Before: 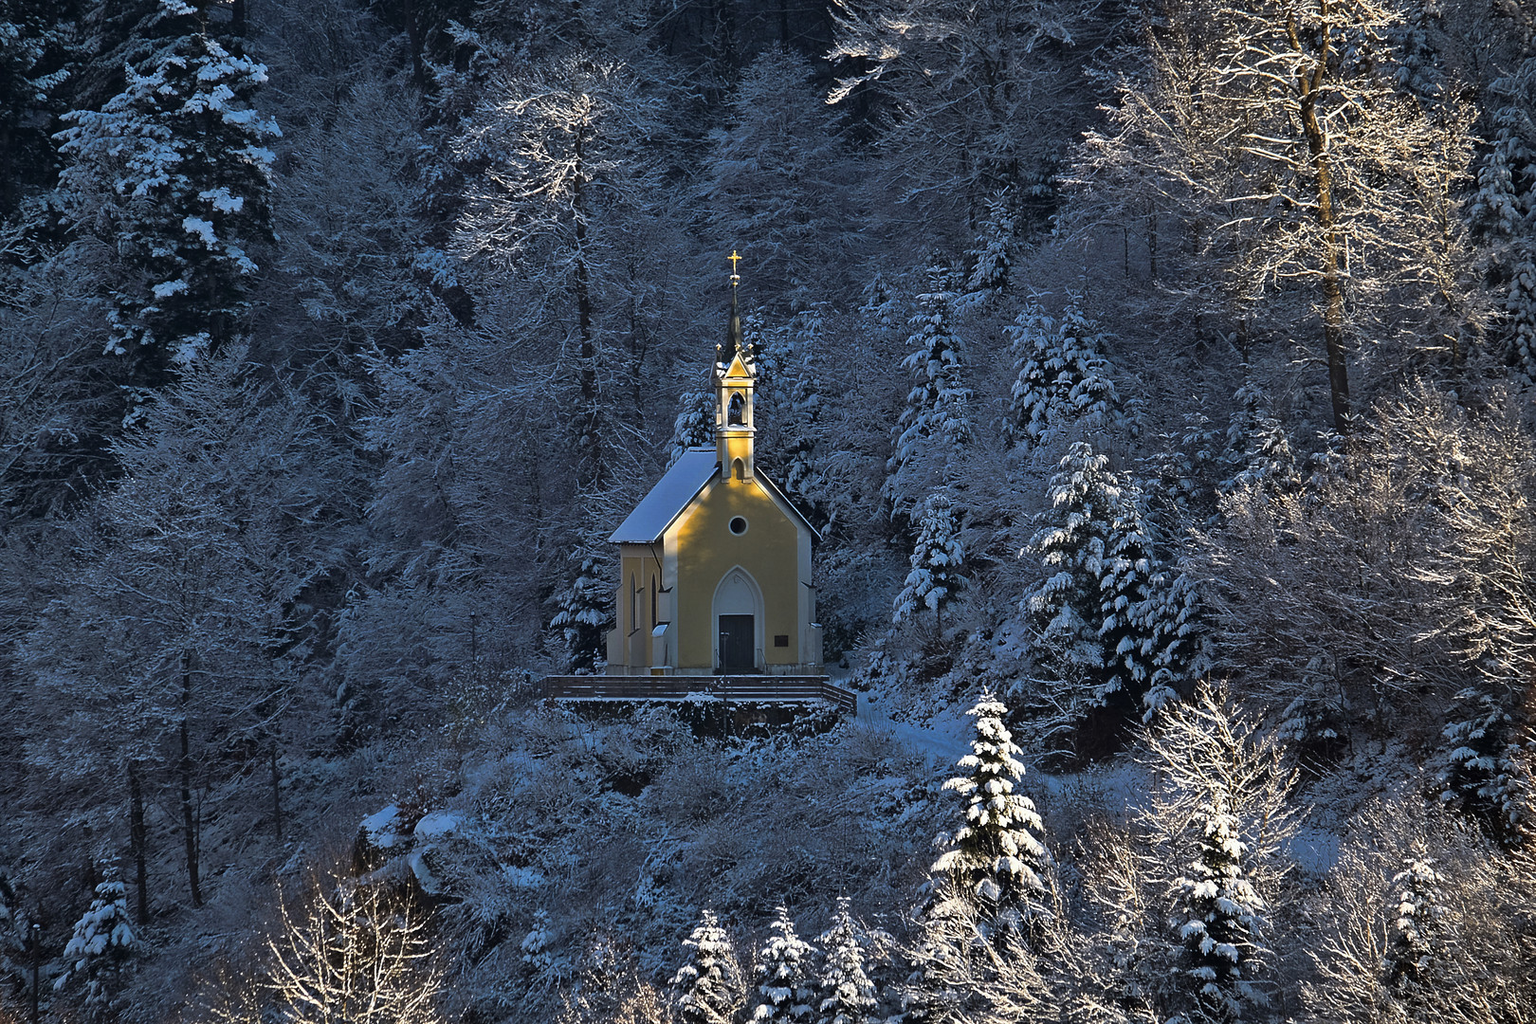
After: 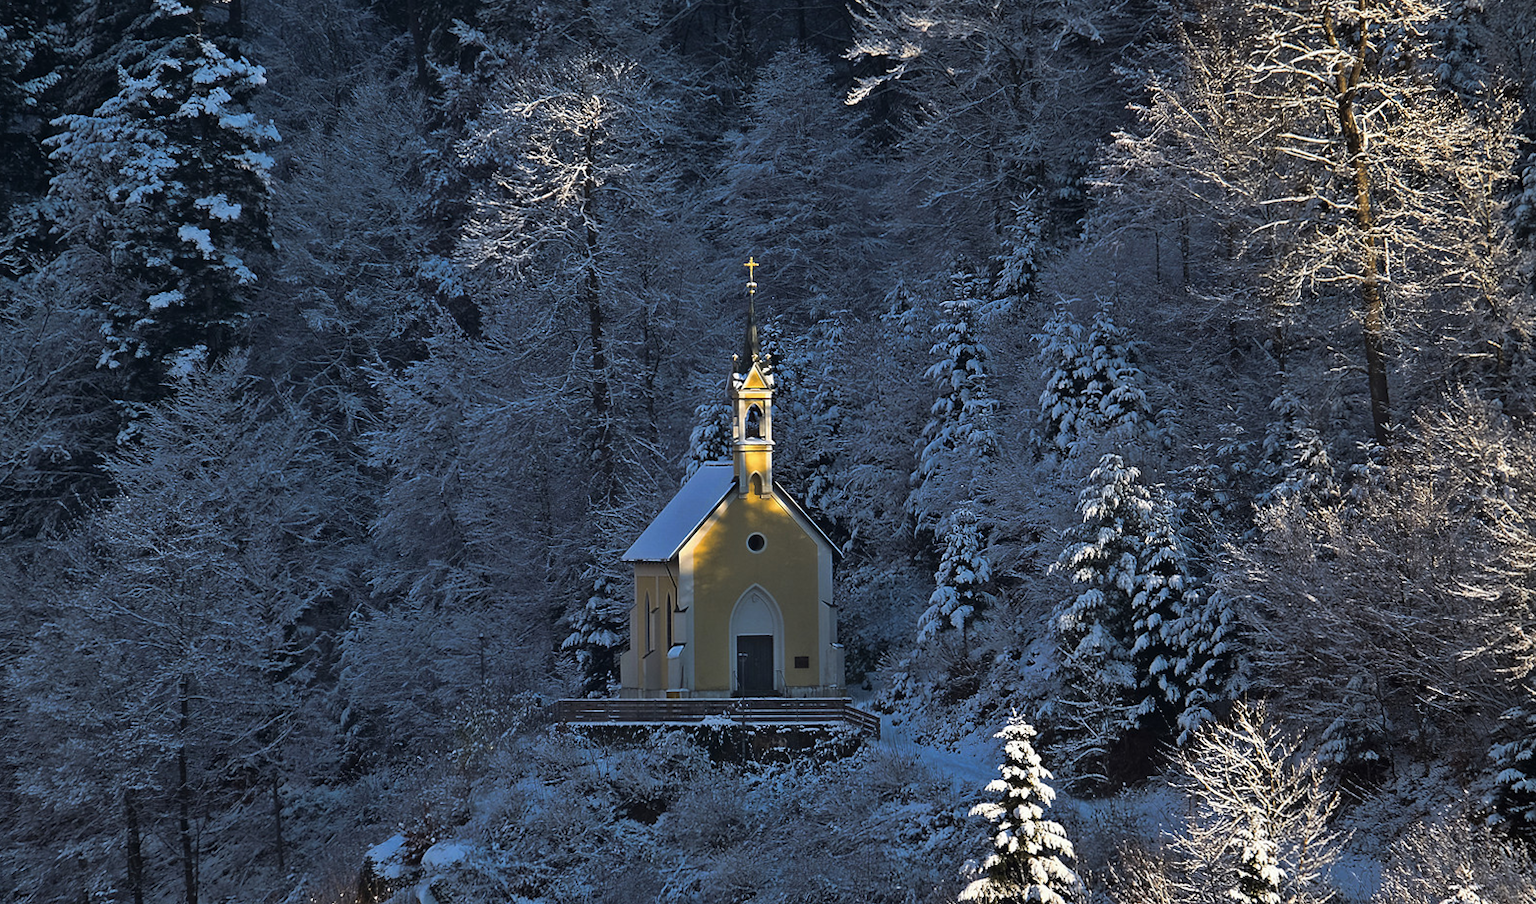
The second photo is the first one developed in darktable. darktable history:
crop and rotate: angle 0.271°, left 0.289%, right 2.618%, bottom 14.24%
